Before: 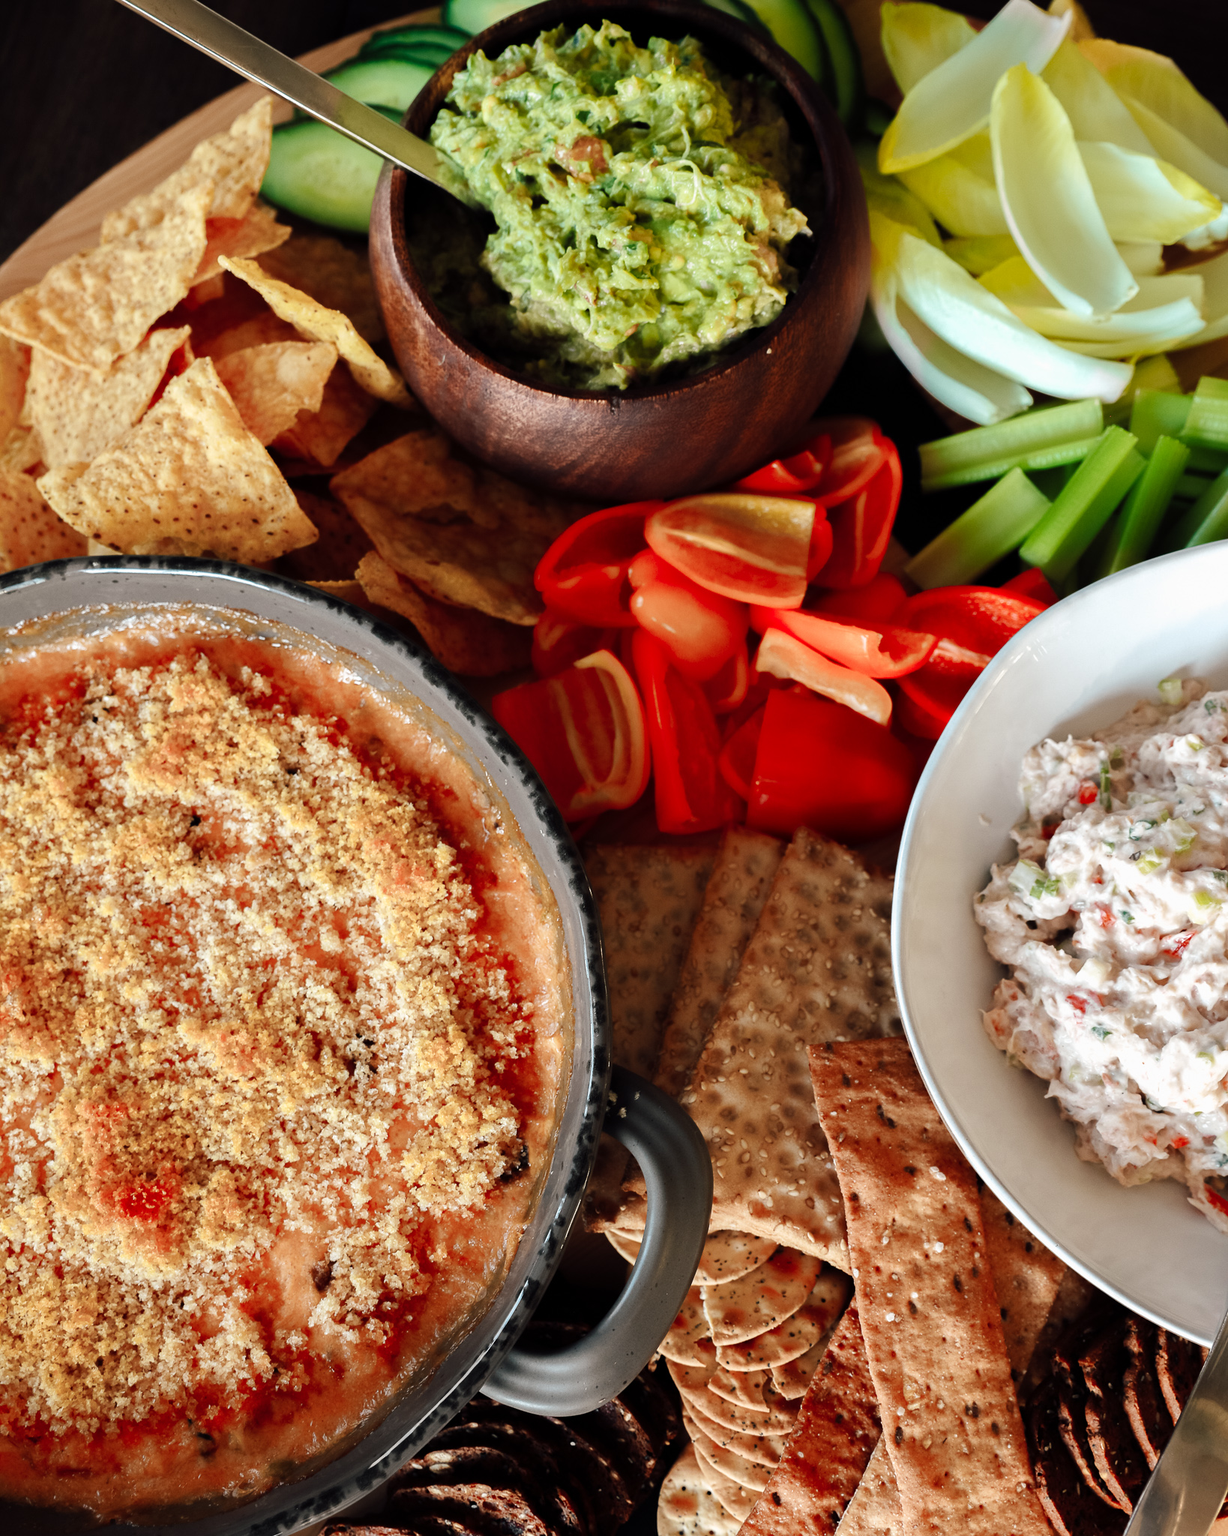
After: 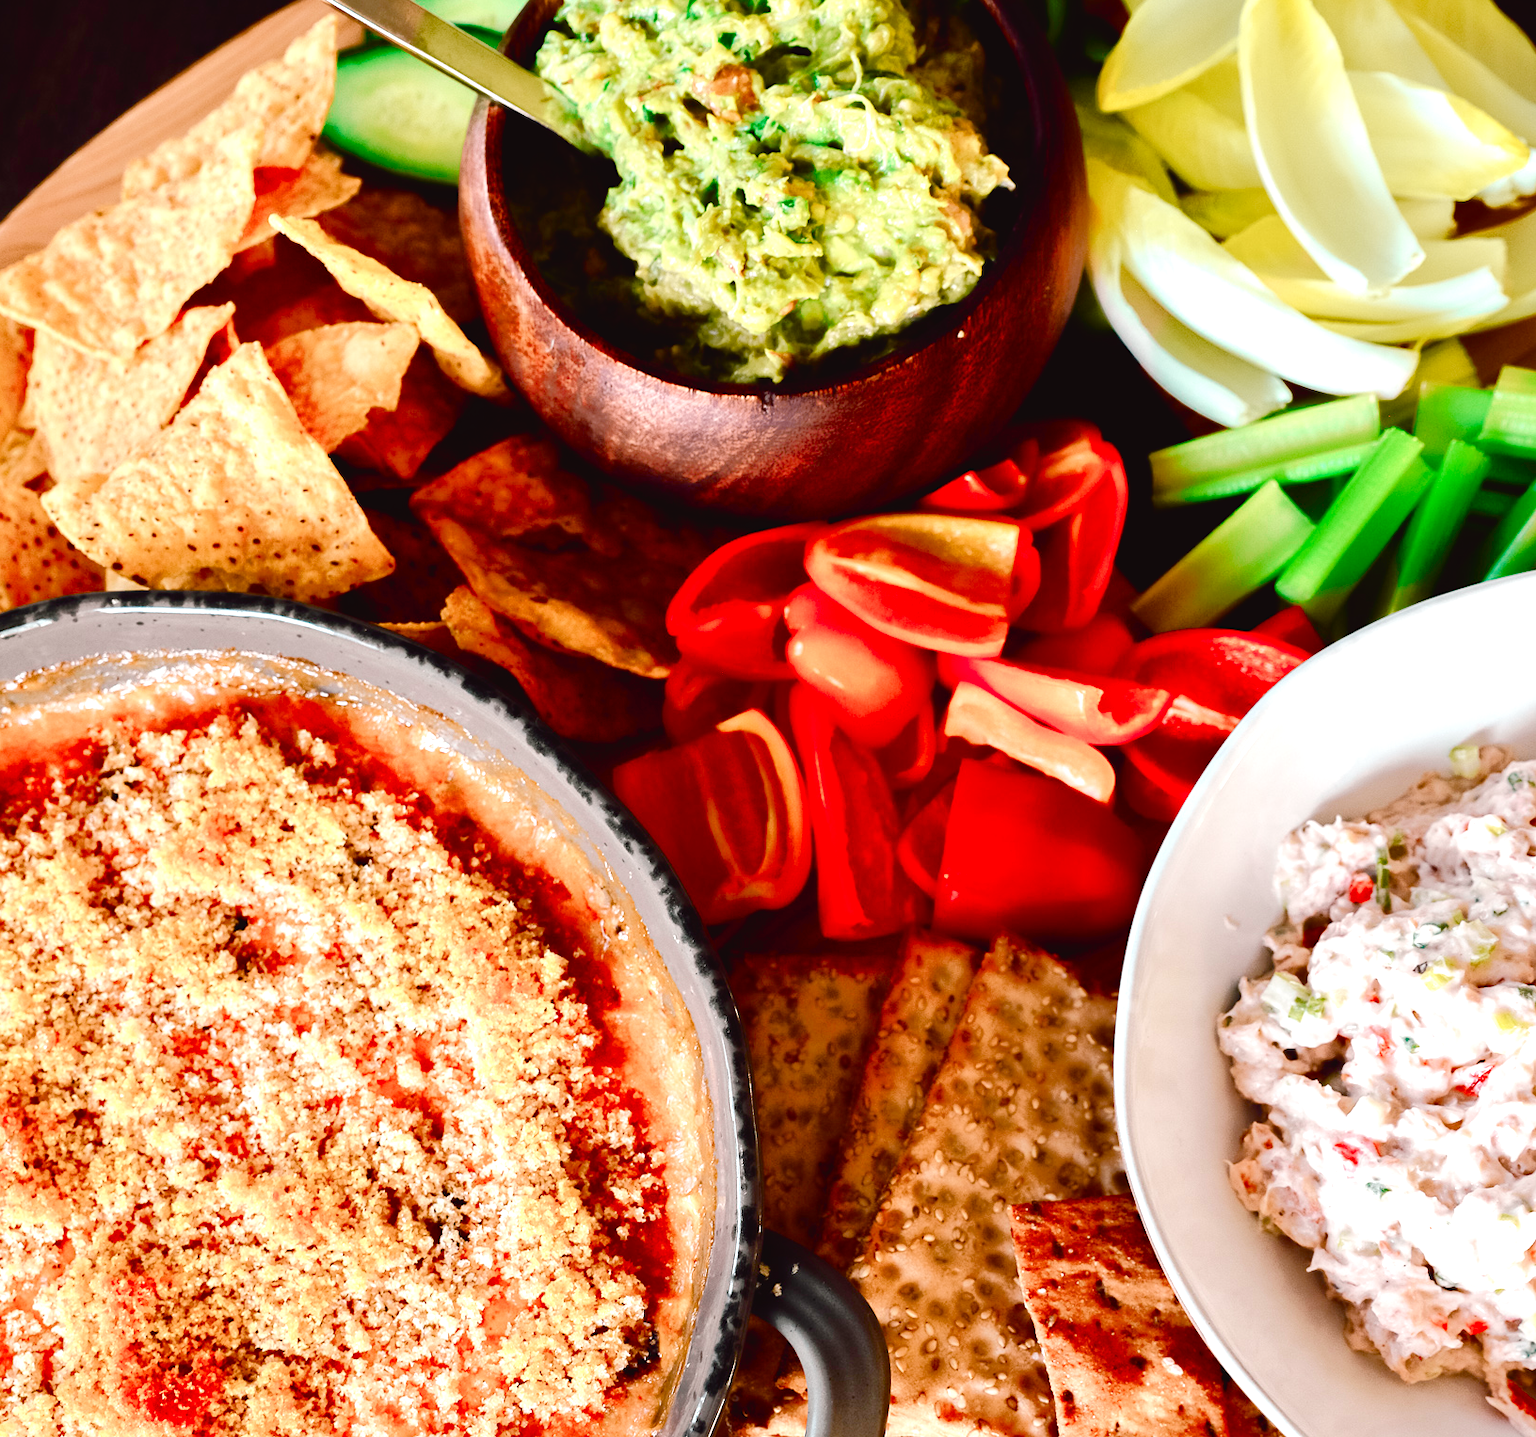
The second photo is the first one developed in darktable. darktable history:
tone equalizer: -7 EV 0.149 EV, -6 EV 0.637 EV, -5 EV 1.13 EV, -4 EV 1.31 EV, -3 EV 1.13 EV, -2 EV 0.6 EV, -1 EV 0.157 EV
exposure: black level correction 0.001, exposure 0.499 EV, compensate highlight preservation false
crop: left 0.317%, top 5.532%, bottom 19.901%
tone curve: curves: ch0 [(0, 0.032) (0.094, 0.08) (0.265, 0.208) (0.41, 0.417) (0.498, 0.496) (0.638, 0.673) (0.845, 0.828) (0.994, 0.964)]; ch1 [(0, 0) (0.161, 0.092) (0.37, 0.302) (0.417, 0.434) (0.492, 0.502) (0.576, 0.589) (0.644, 0.638) (0.725, 0.765) (1, 1)]; ch2 [(0, 0) (0.352, 0.403) (0.45, 0.469) (0.521, 0.515) (0.55, 0.528) (0.589, 0.576) (1, 1)], color space Lab, independent channels, preserve colors none
color balance rgb: shadows lift › luminance -9.238%, linear chroma grading › shadows 16.502%, perceptual saturation grading › global saturation 20%, perceptual saturation grading › highlights -50.058%, perceptual saturation grading › shadows 30.465%, global vibrance 30.189%, contrast 9.58%
contrast brightness saturation: contrast 0.151, brightness -0.009, saturation 0.098
